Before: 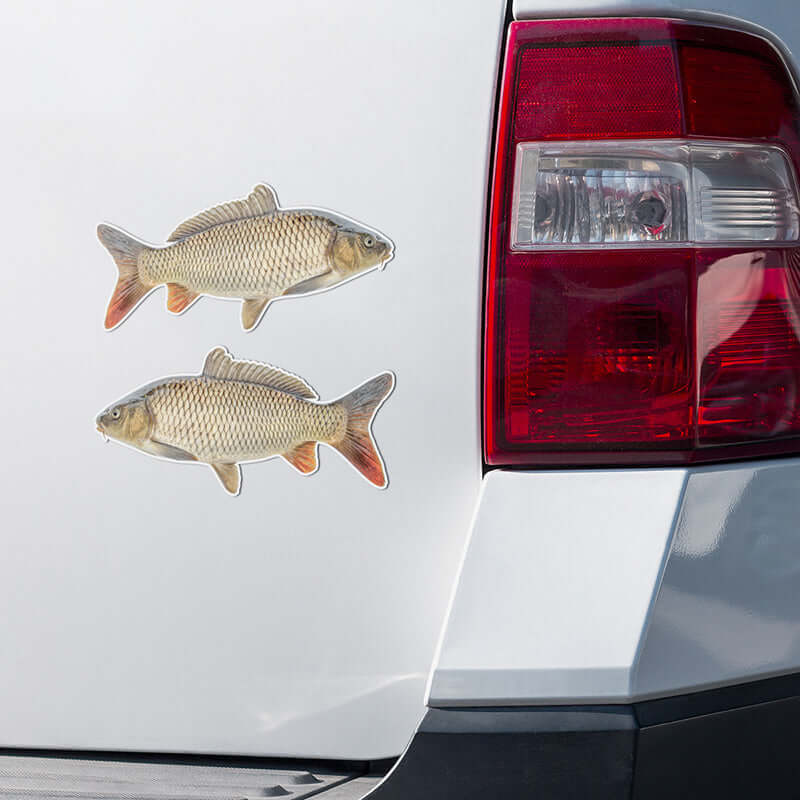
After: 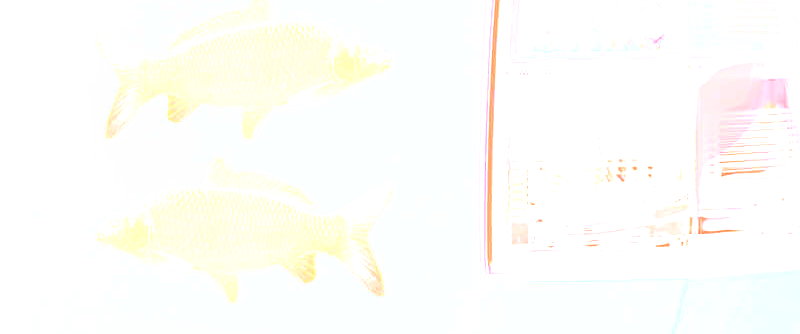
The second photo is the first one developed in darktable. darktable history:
crop and rotate: top 23.84%, bottom 34.294%
local contrast: mode bilateral grid, contrast 20, coarseness 50, detail 141%, midtone range 0.2
bloom: size 85%, threshold 5%, strength 85%
rgb curve: curves: ch0 [(0, 0) (0.21, 0.15) (0.24, 0.21) (0.5, 0.75) (0.75, 0.96) (0.89, 0.99) (1, 1)]; ch1 [(0, 0.02) (0.21, 0.13) (0.25, 0.2) (0.5, 0.67) (0.75, 0.9) (0.89, 0.97) (1, 1)]; ch2 [(0, 0.02) (0.21, 0.13) (0.25, 0.2) (0.5, 0.67) (0.75, 0.9) (0.89, 0.97) (1, 1)], compensate middle gray true
